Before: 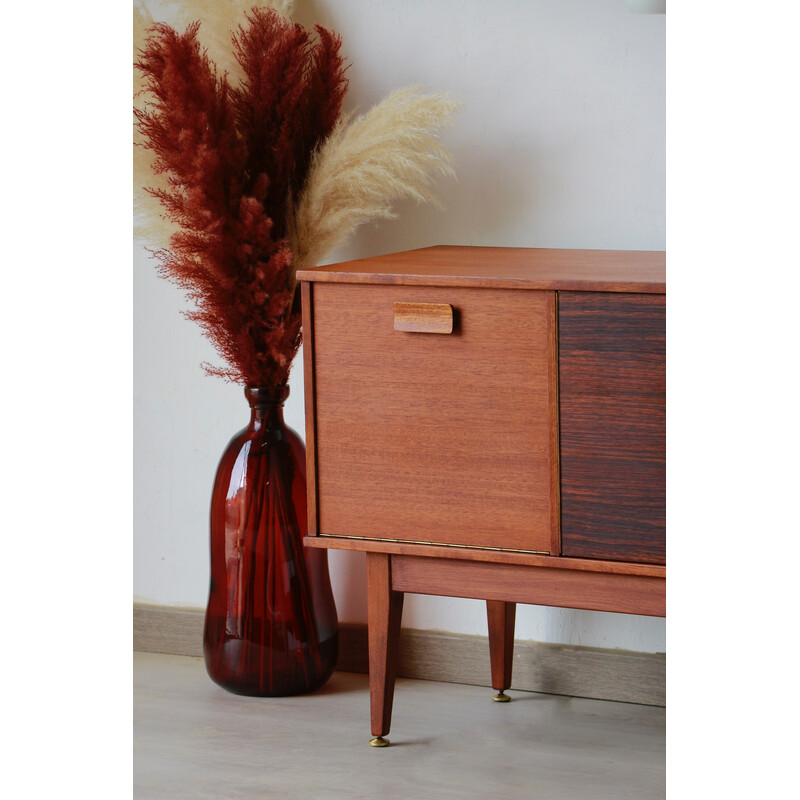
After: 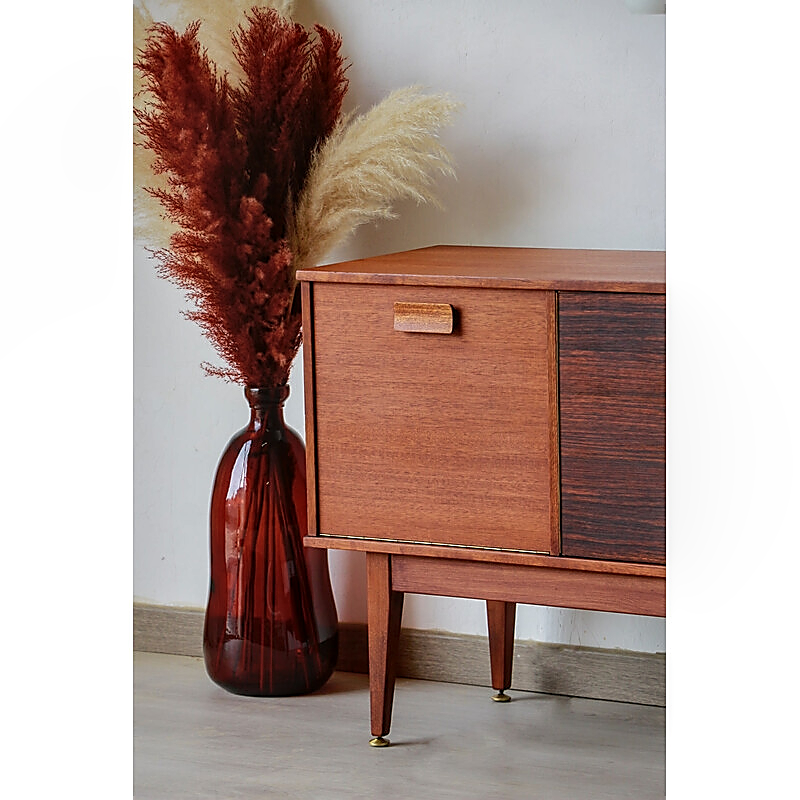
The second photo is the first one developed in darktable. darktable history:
local contrast: detail 130%
sharpen: radius 1.4, amount 1.25, threshold 0.7
